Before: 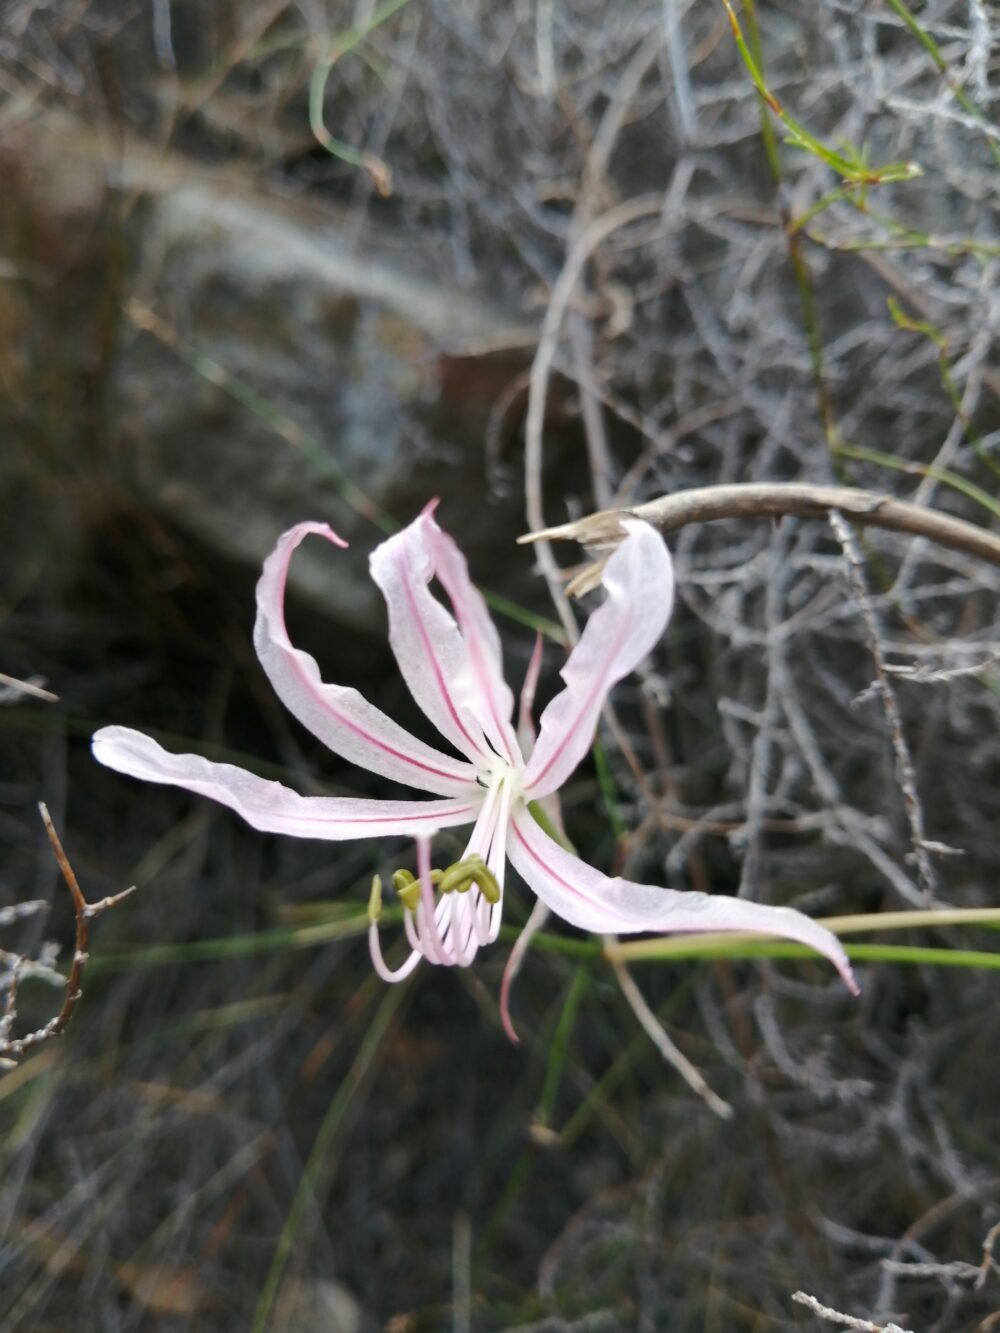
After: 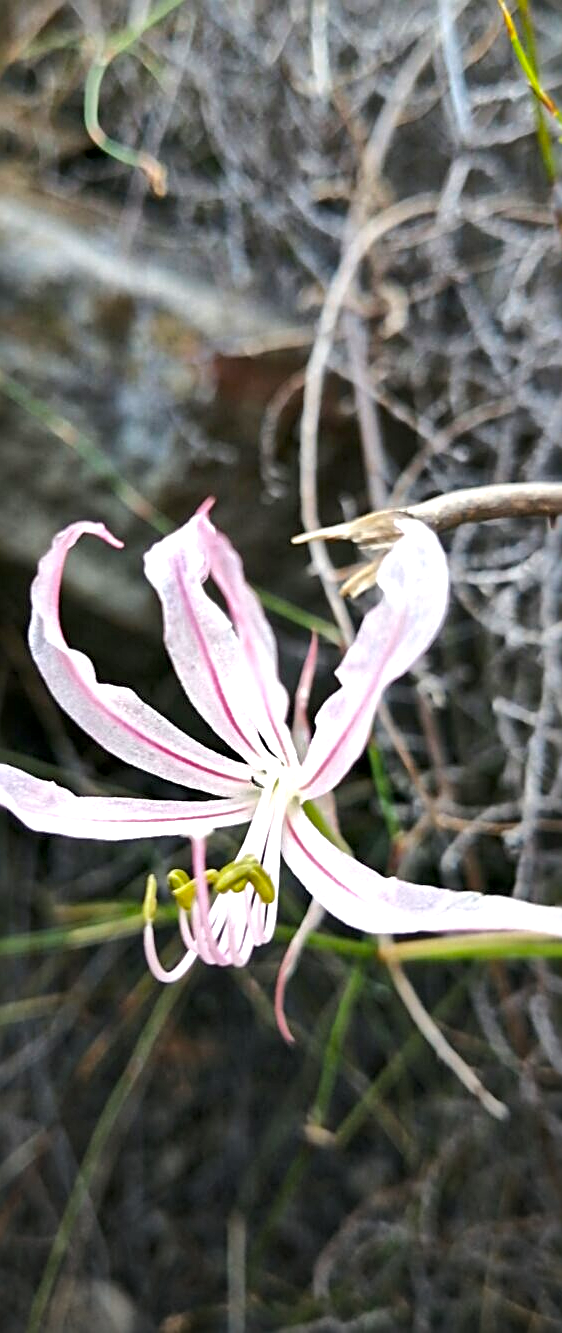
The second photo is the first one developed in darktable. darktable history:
crop and rotate: left 22.516%, right 21.234%
exposure: exposure 0.493 EV, compensate highlight preservation false
sharpen: radius 2.543, amount 0.636
local contrast: mode bilateral grid, contrast 20, coarseness 19, detail 163%, midtone range 0.2
white balance: emerald 1
color balance rgb: linear chroma grading › global chroma 33.4%
vignetting: fall-off start 72.14%, fall-off radius 108.07%, brightness -0.713, saturation -0.488, center (-0.054, -0.359), width/height ratio 0.729
